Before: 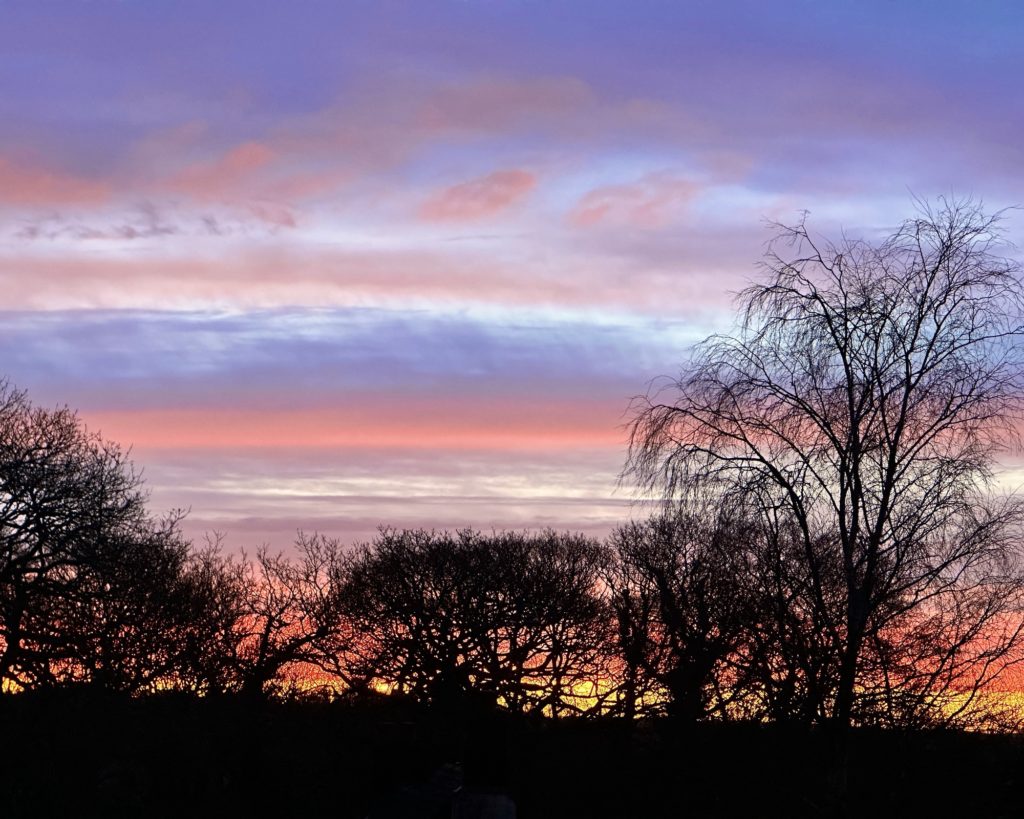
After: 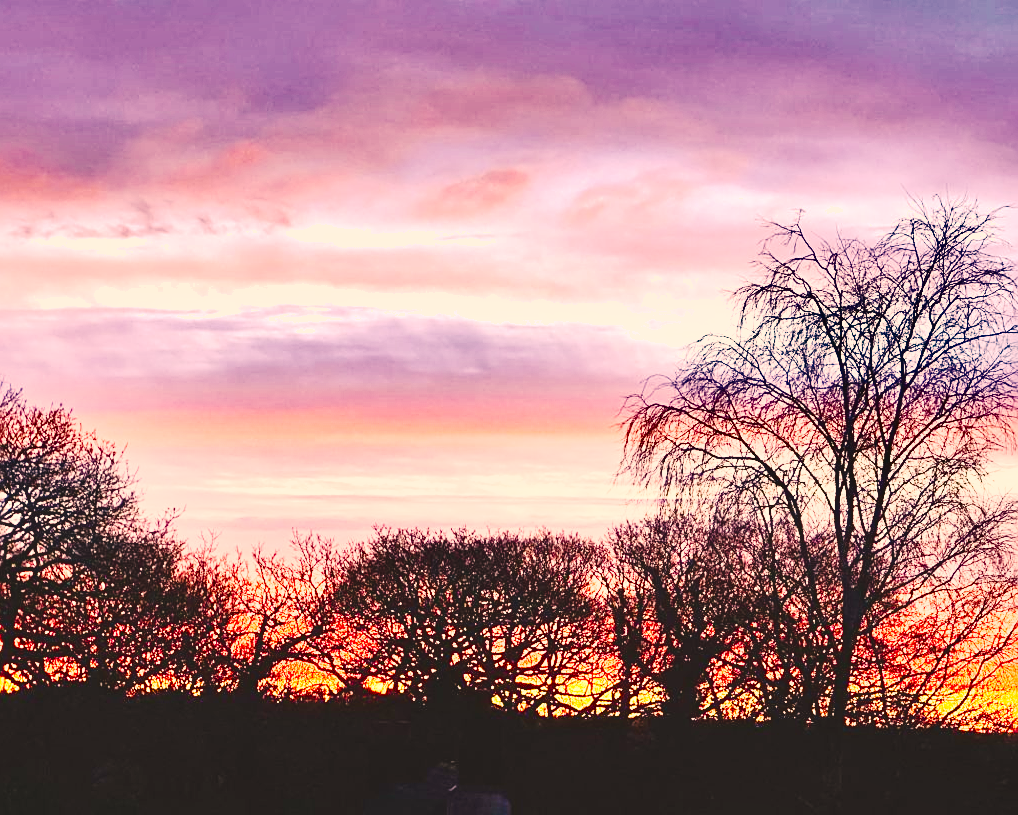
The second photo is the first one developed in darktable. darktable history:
tone curve: curves: ch0 [(0, 0) (0.003, 0.003) (0.011, 0.013) (0.025, 0.028) (0.044, 0.05) (0.069, 0.079) (0.1, 0.113) (0.136, 0.154) (0.177, 0.201) (0.224, 0.268) (0.277, 0.38) (0.335, 0.486) (0.399, 0.588) (0.468, 0.688) (0.543, 0.787) (0.623, 0.854) (0.709, 0.916) (0.801, 0.957) (0.898, 0.978) (1, 1)], preserve colors none
contrast brightness saturation: contrast -0.195, saturation 0.186
sharpen: on, module defaults
shadows and highlights: shadows 21.04, highlights -82.9, soften with gaussian
crop and rotate: left 0.494%, top 0.164%, bottom 0.252%
exposure: exposure 1.094 EV, compensate highlight preservation false
color correction: highlights a* 17.72, highlights b* 18.59
